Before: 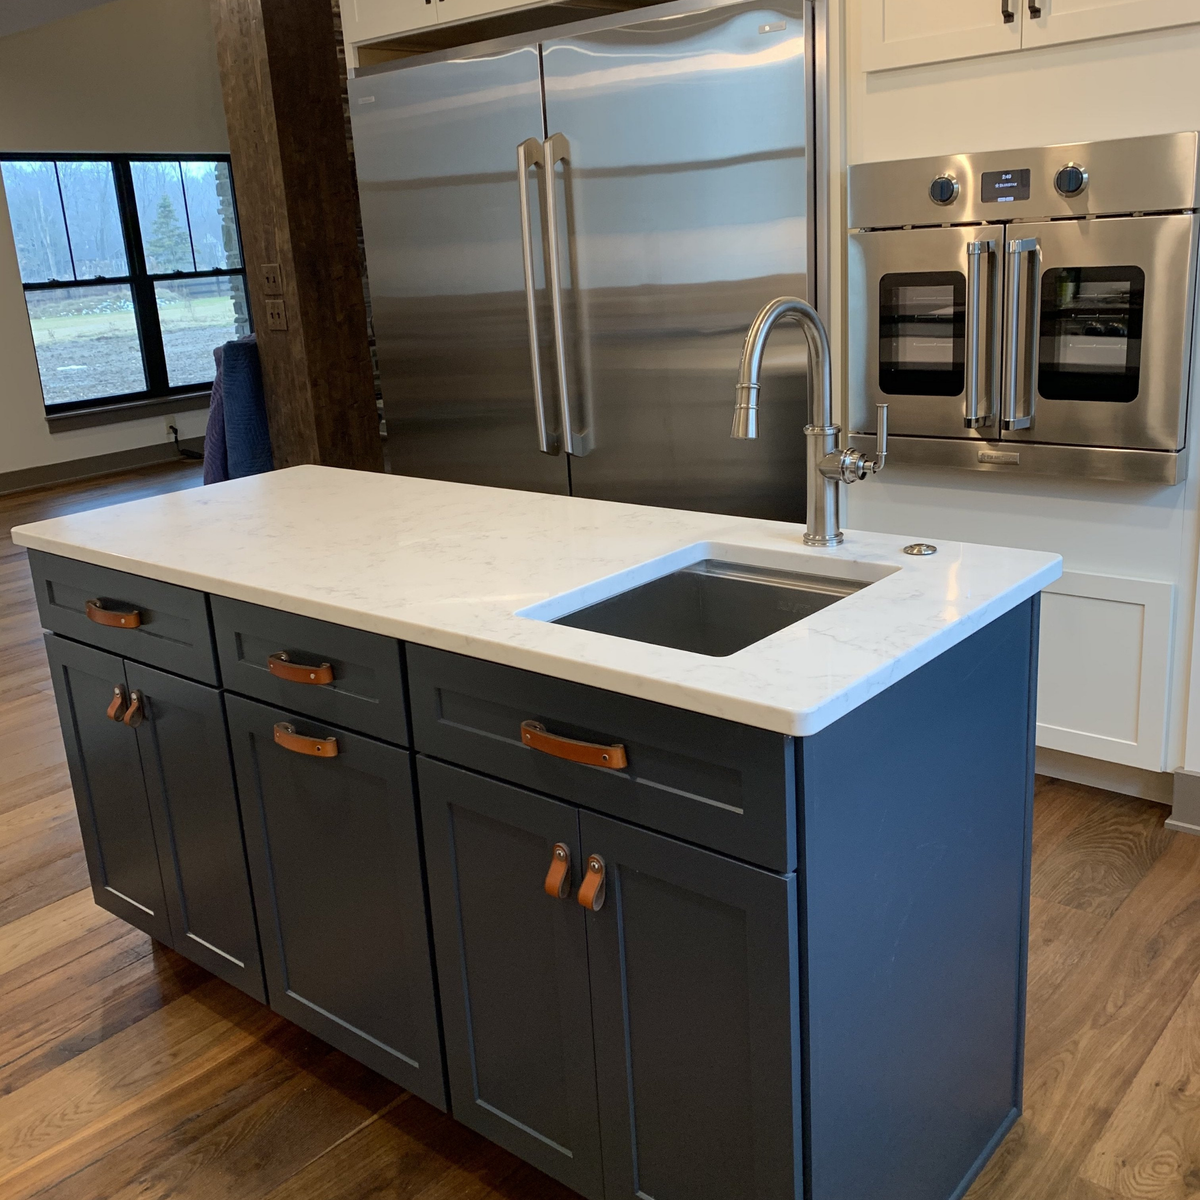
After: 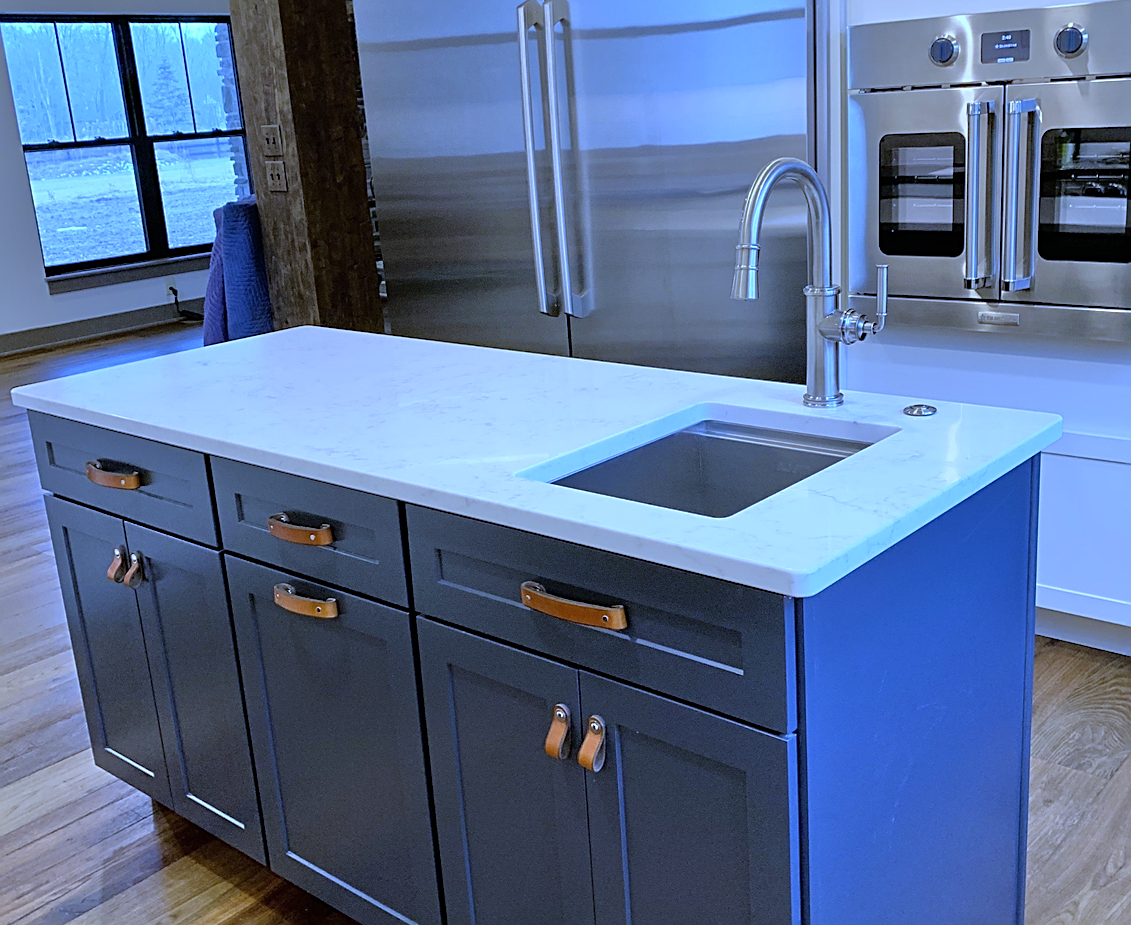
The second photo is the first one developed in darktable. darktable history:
white balance: red 0.766, blue 1.537
tone equalizer: -7 EV 0.15 EV, -6 EV 0.6 EV, -5 EV 1.15 EV, -4 EV 1.33 EV, -3 EV 1.15 EV, -2 EV 0.6 EV, -1 EV 0.15 EV, mask exposure compensation -0.5 EV
sharpen: on, module defaults
crop and rotate: angle 0.03°, top 11.643%, right 5.651%, bottom 11.189%
